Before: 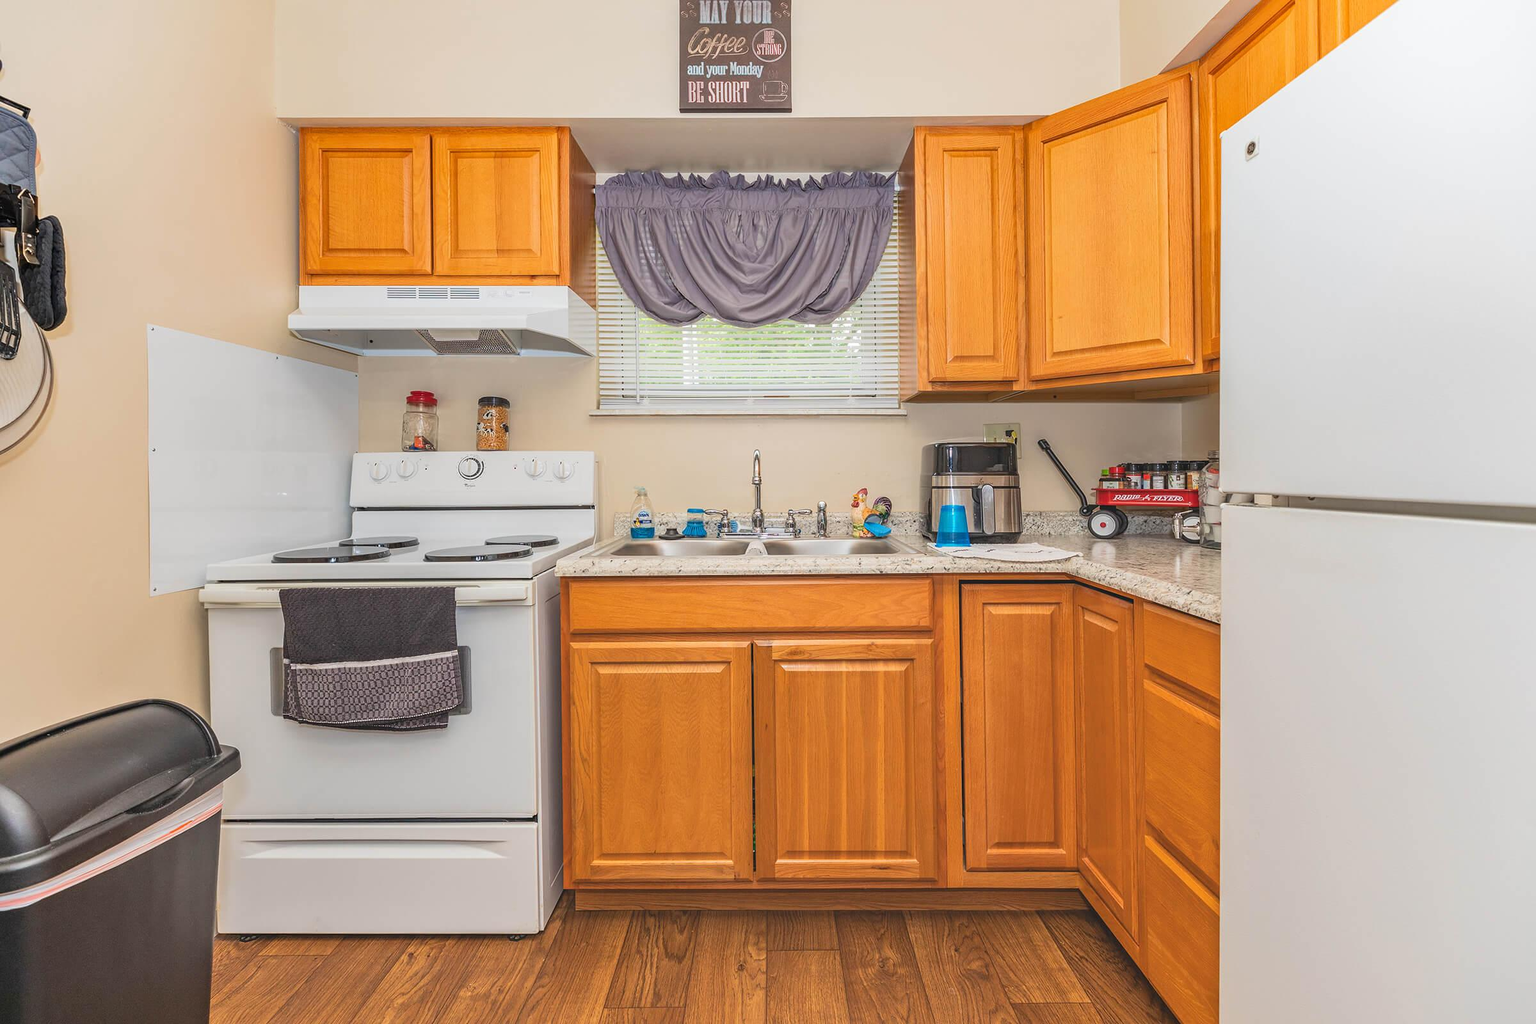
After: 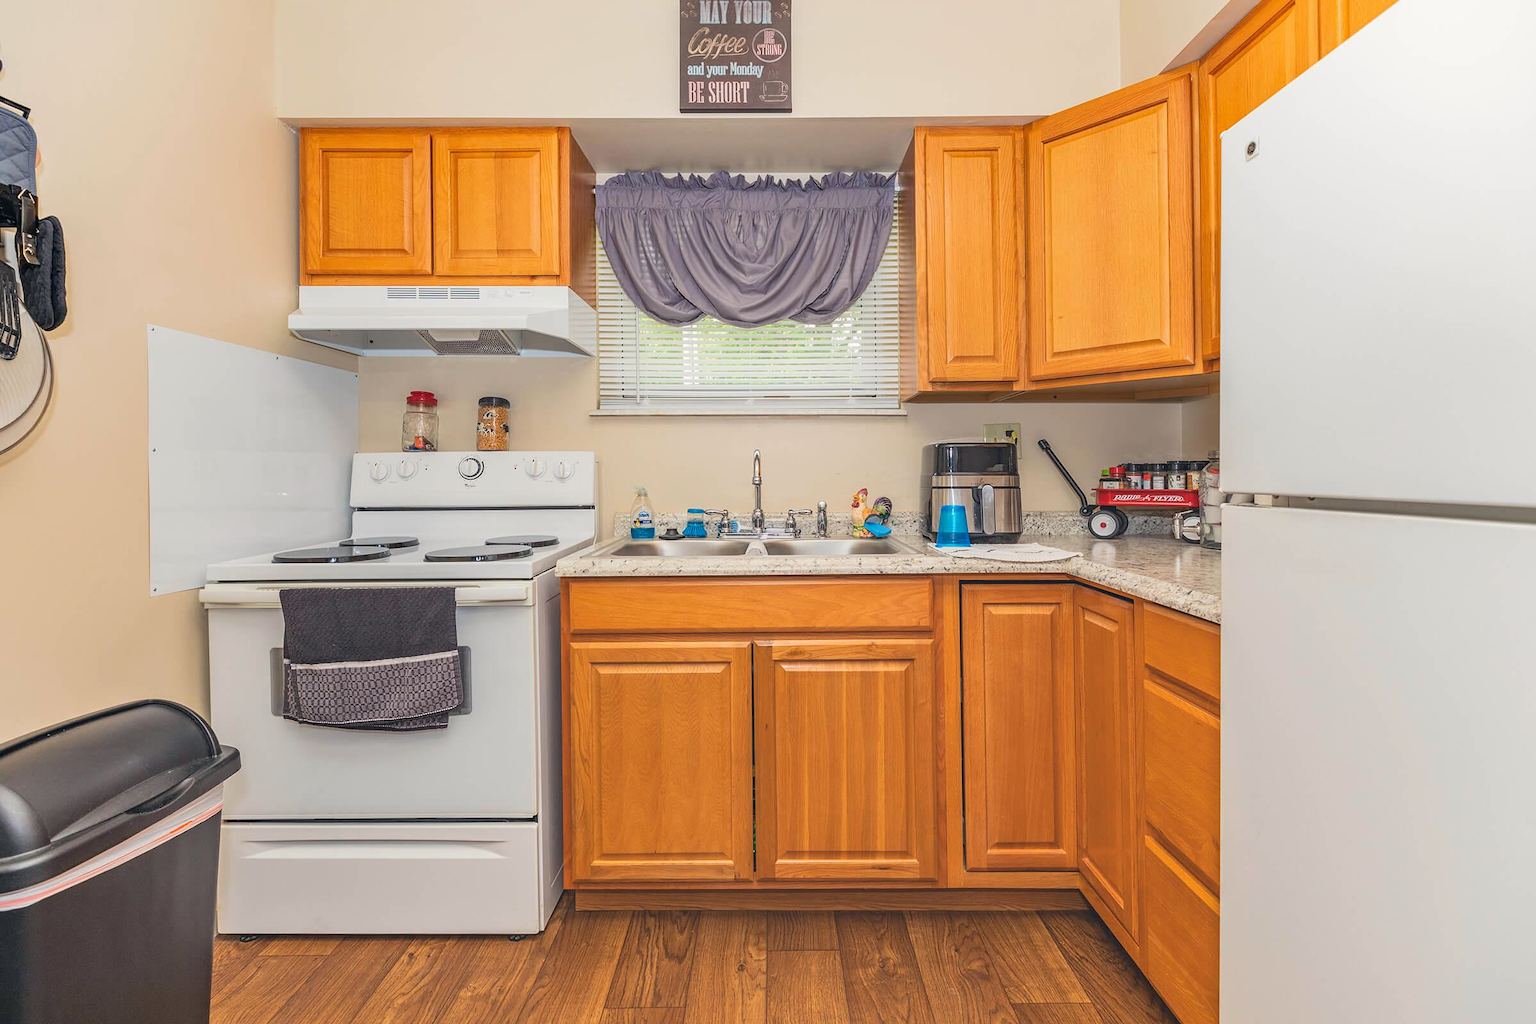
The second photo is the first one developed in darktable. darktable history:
color correction: highlights a* 0.389, highlights b* 2.65, shadows a* -0.808, shadows b* -4.74
